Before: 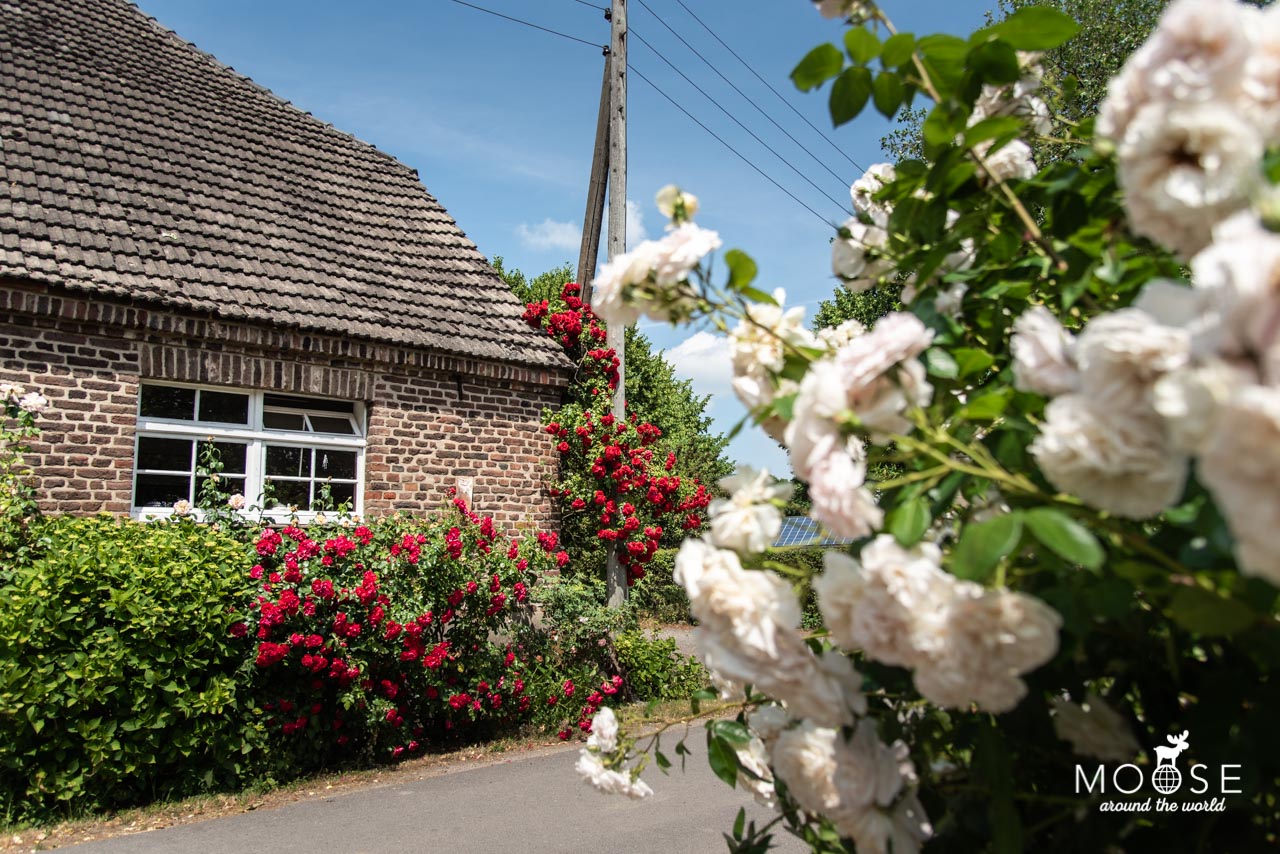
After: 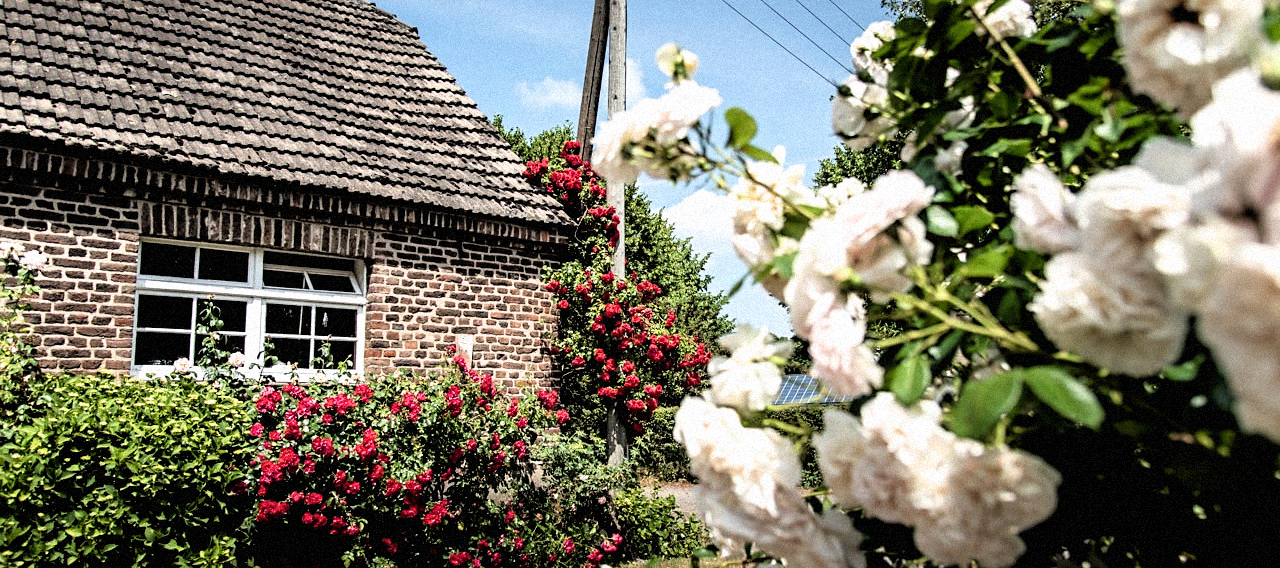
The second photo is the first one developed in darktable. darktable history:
crop: top 16.727%, bottom 16.727%
grain: mid-tones bias 0%
exposure: black level correction 0, exposure 0.2 EV, compensate exposure bias true, compensate highlight preservation false
filmic rgb: black relative exposure -3.64 EV, white relative exposure 2.44 EV, hardness 3.29
sharpen: amount 0.2
